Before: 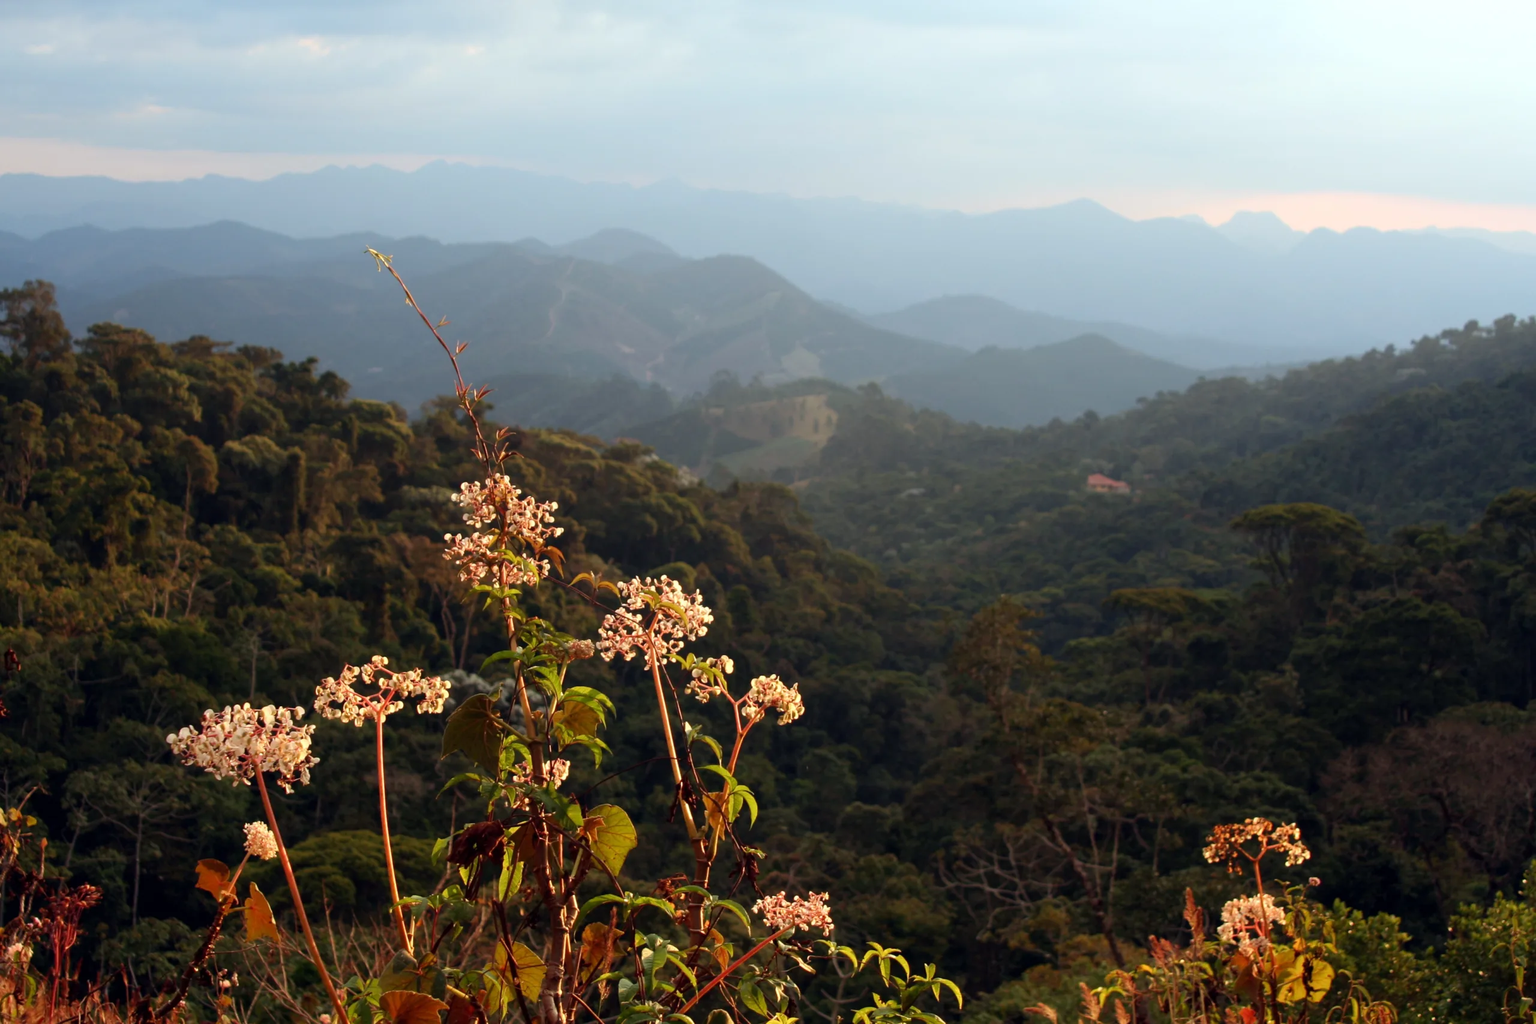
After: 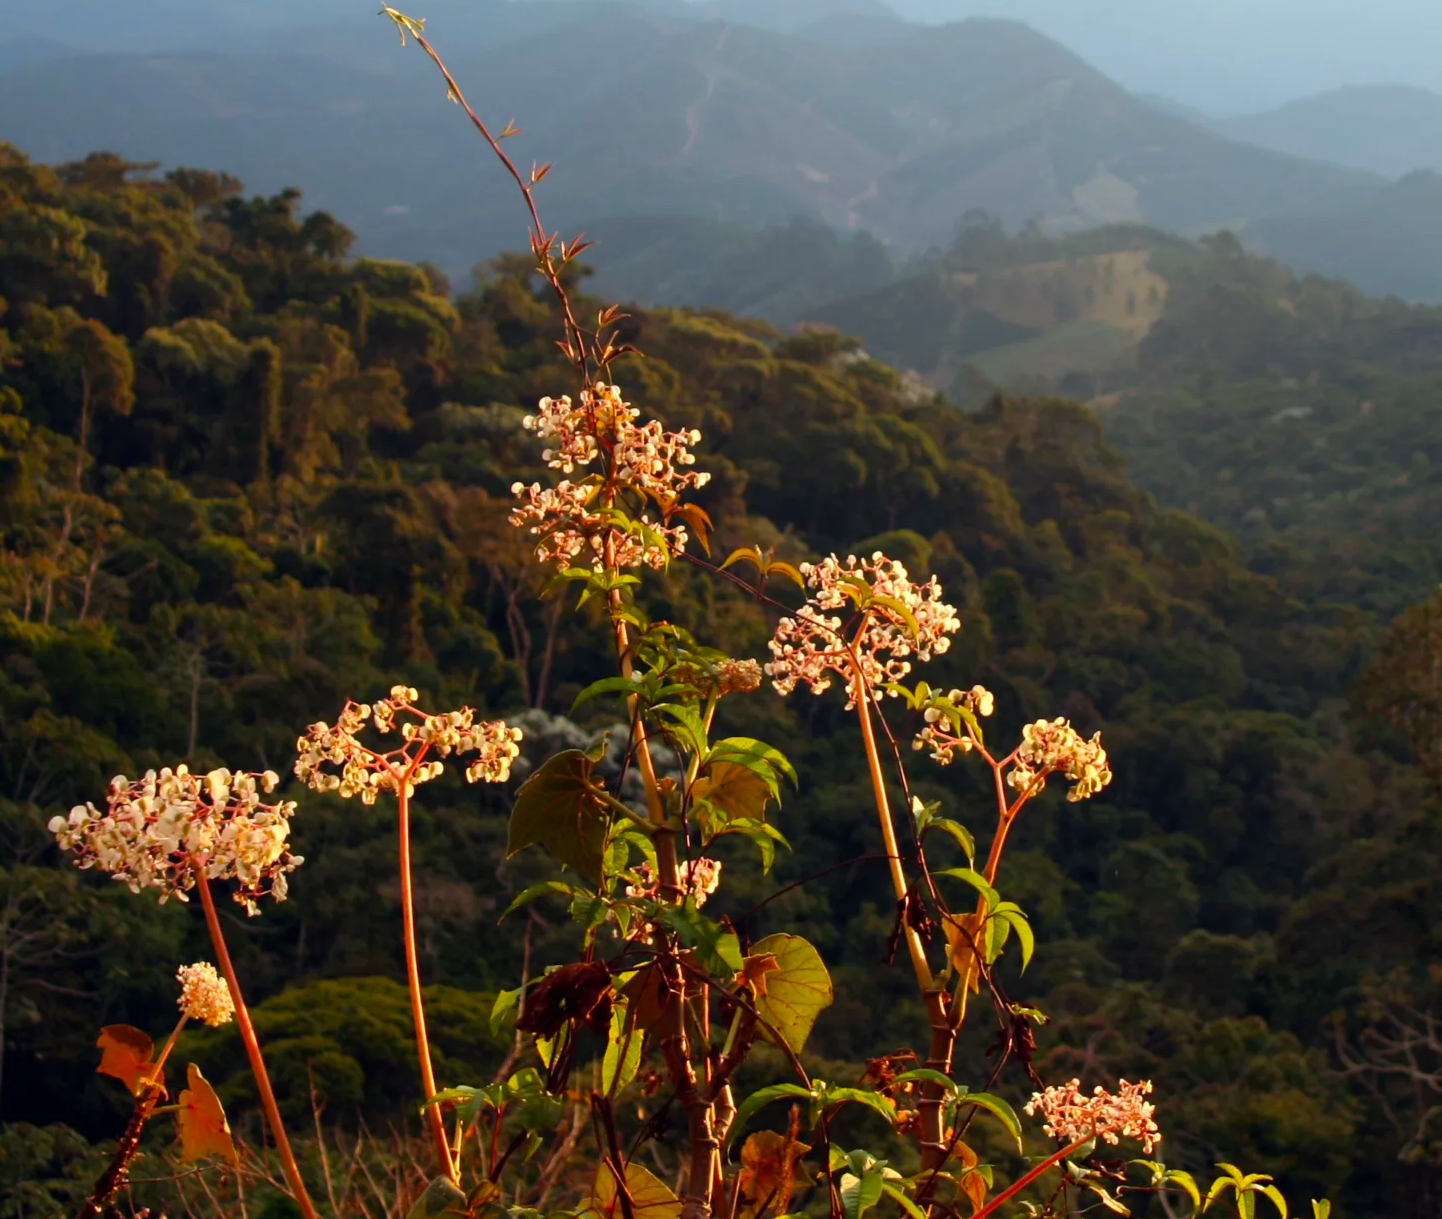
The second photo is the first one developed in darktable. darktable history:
color balance: output saturation 120%
crop: left 8.966%, top 23.852%, right 34.699%, bottom 4.703%
